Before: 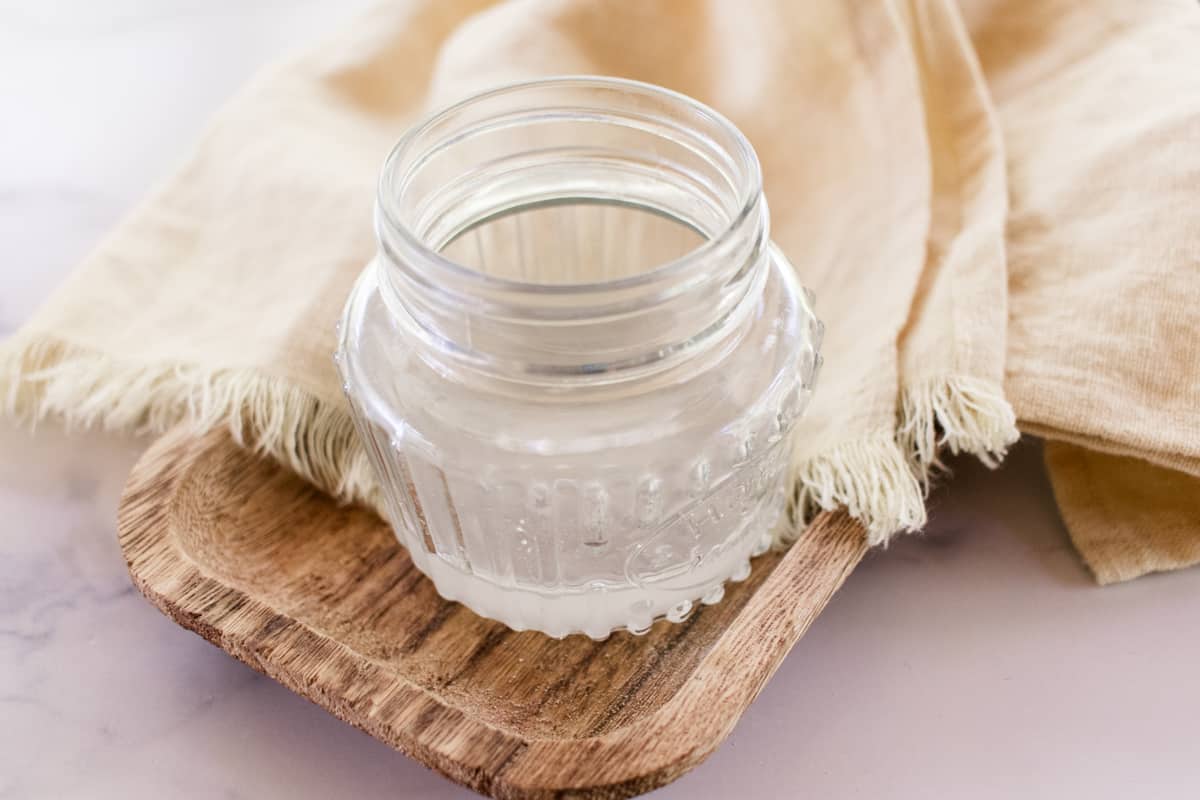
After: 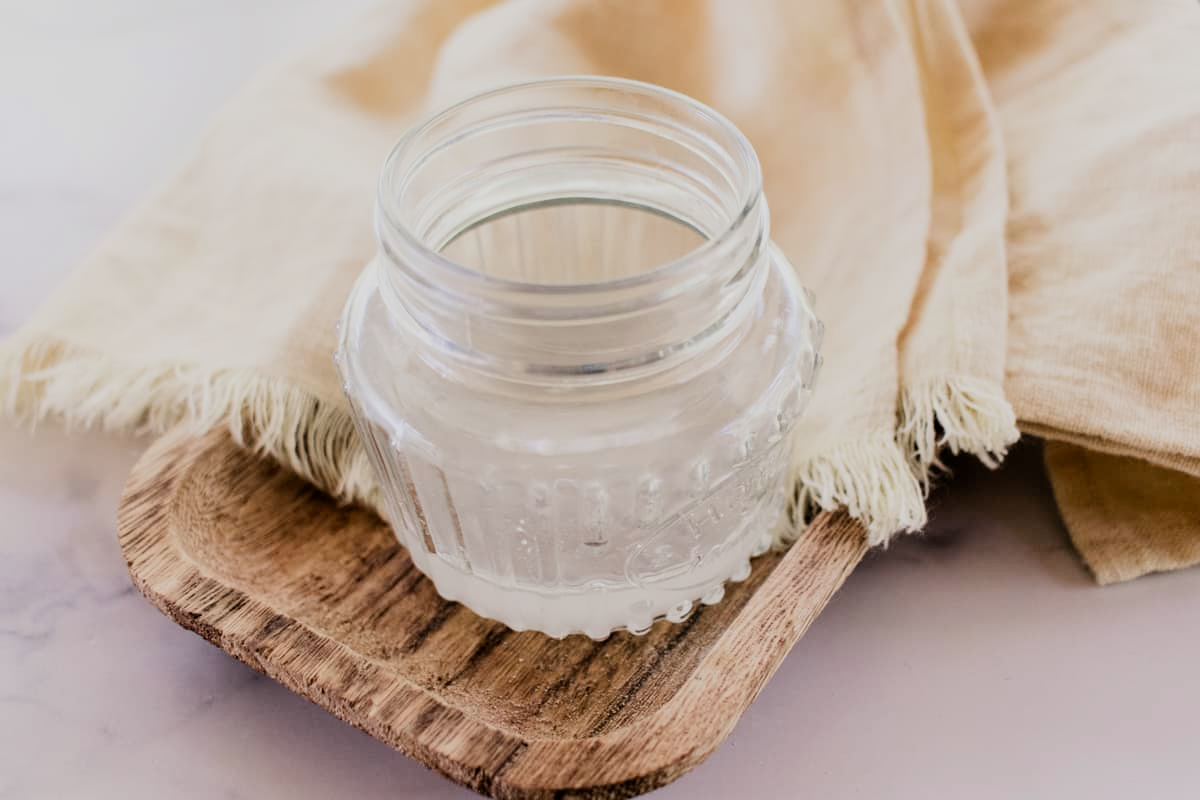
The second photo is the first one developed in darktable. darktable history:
exposure: black level correction 0.001, exposure -0.198 EV, compensate highlight preservation false
filmic rgb: black relative exposure -7.5 EV, white relative exposure 4.99 EV, threshold 3.06 EV, hardness 3.32, contrast 1.298, enable highlight reconstruction true
